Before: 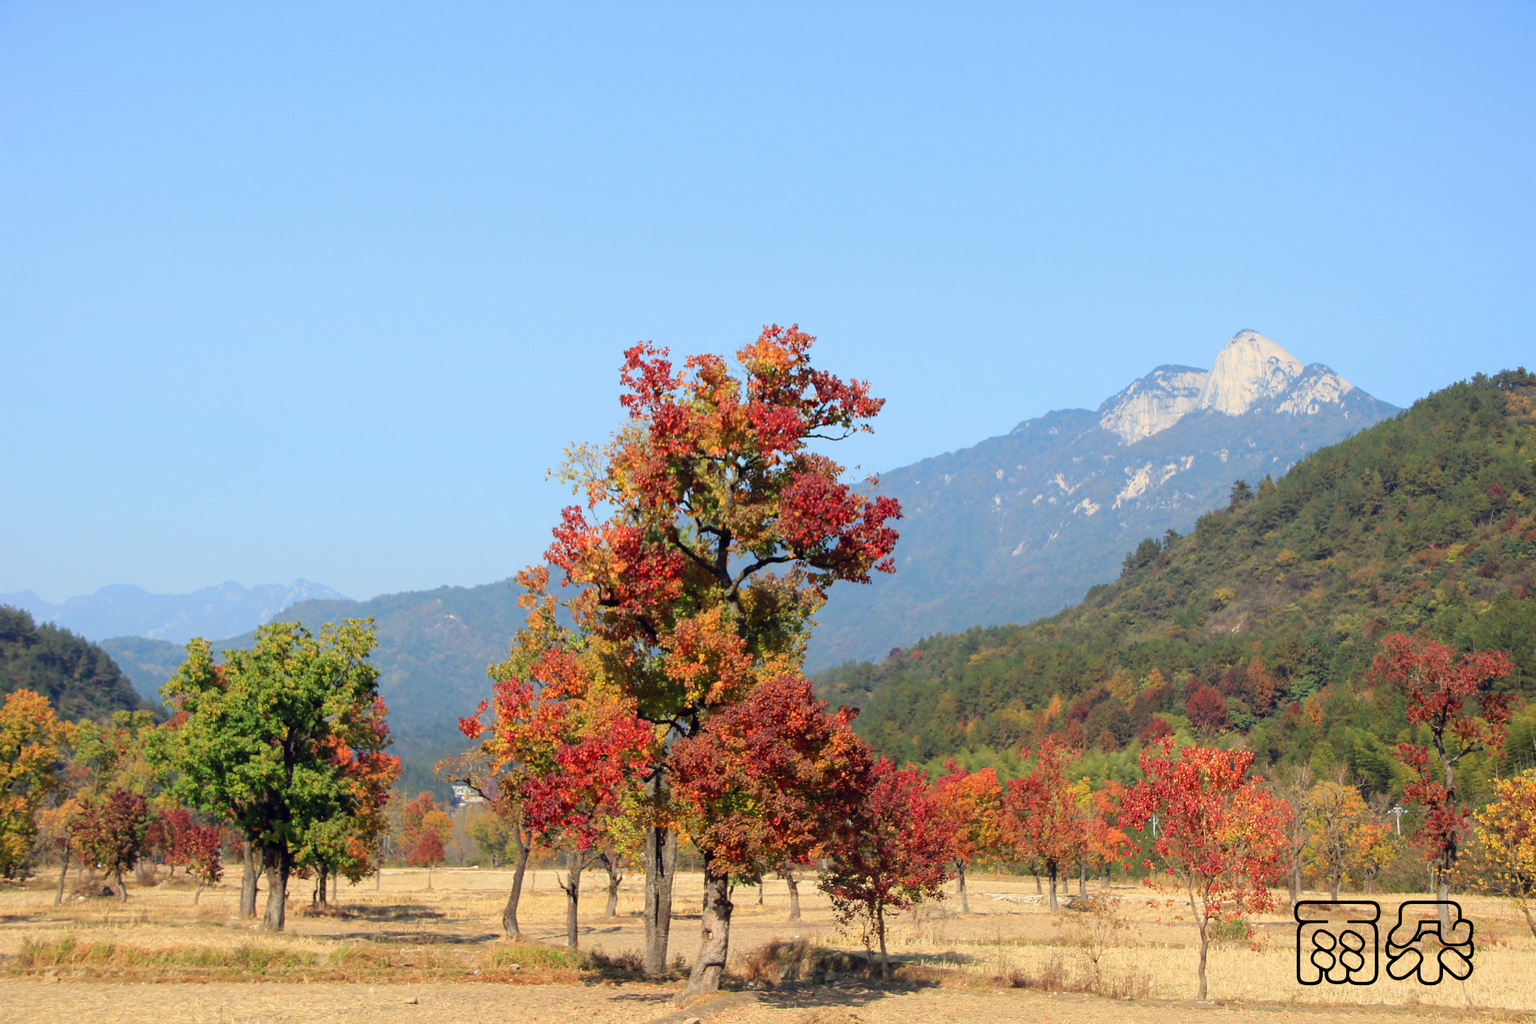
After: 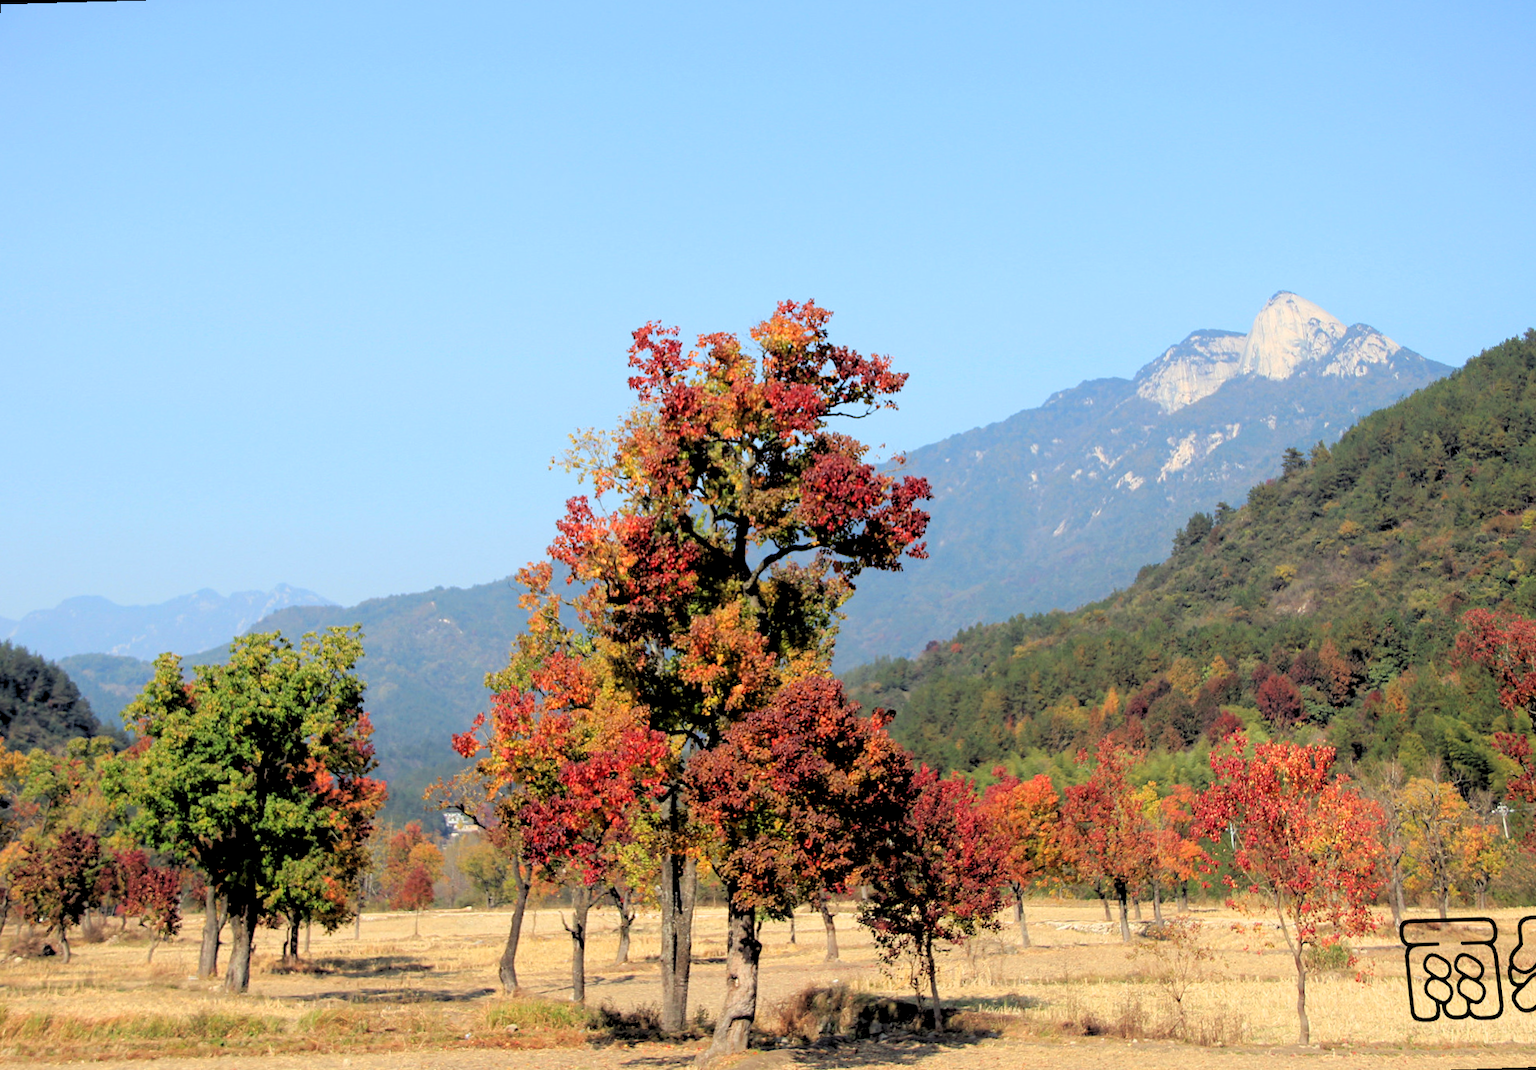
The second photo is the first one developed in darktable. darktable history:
rotate and perspective: rotation -1.68°, lens shift (vertical) -0.146, crop left 0.049, crop right 0.912, crop top 0.032, crop bottom 0.96
rgb levels: levels [[0.029, 0.461, 0.922], [0, 0.5, 1], [0, 0.5, 1]]
